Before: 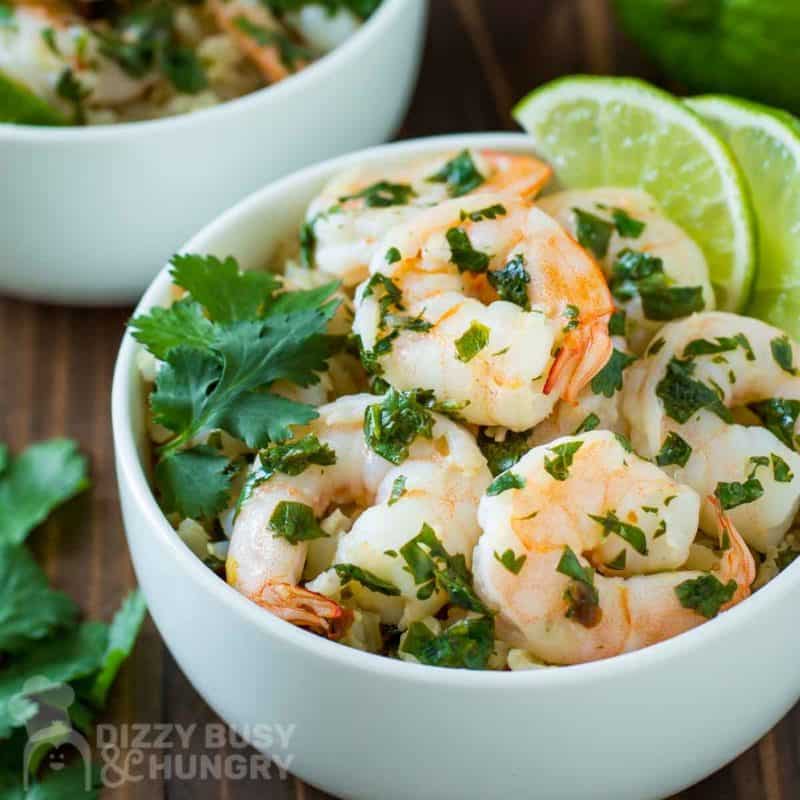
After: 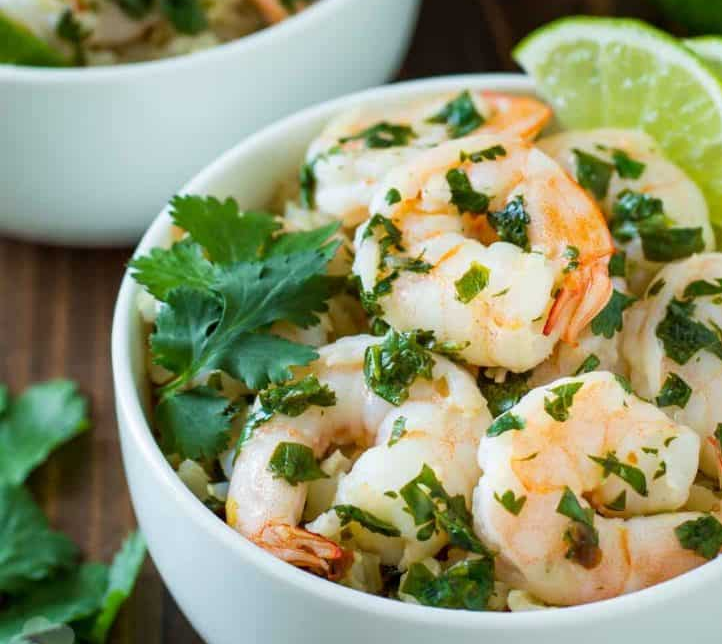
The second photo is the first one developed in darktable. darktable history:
crop: top 7.392%, right 9.719%, bottom 12.053%
